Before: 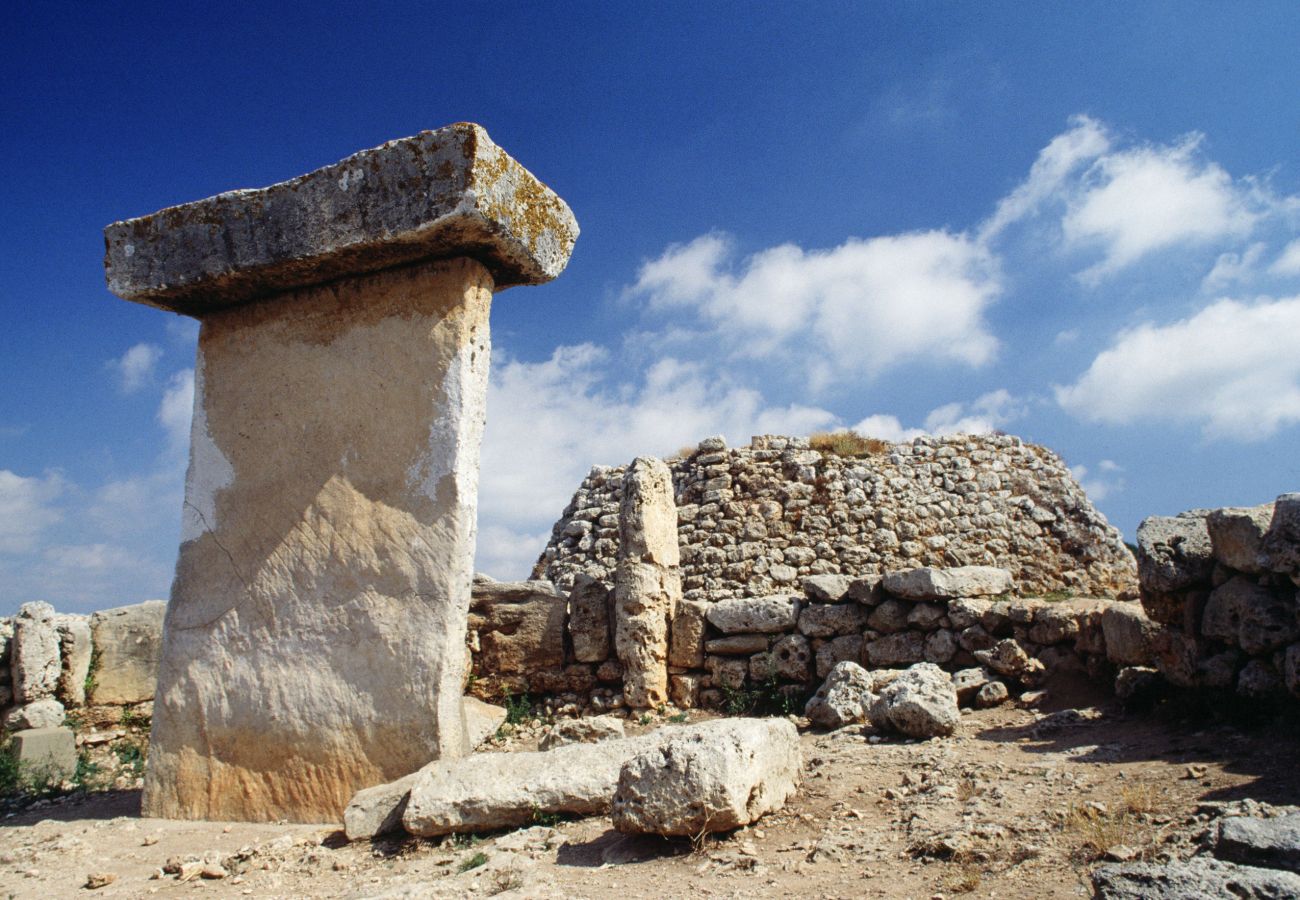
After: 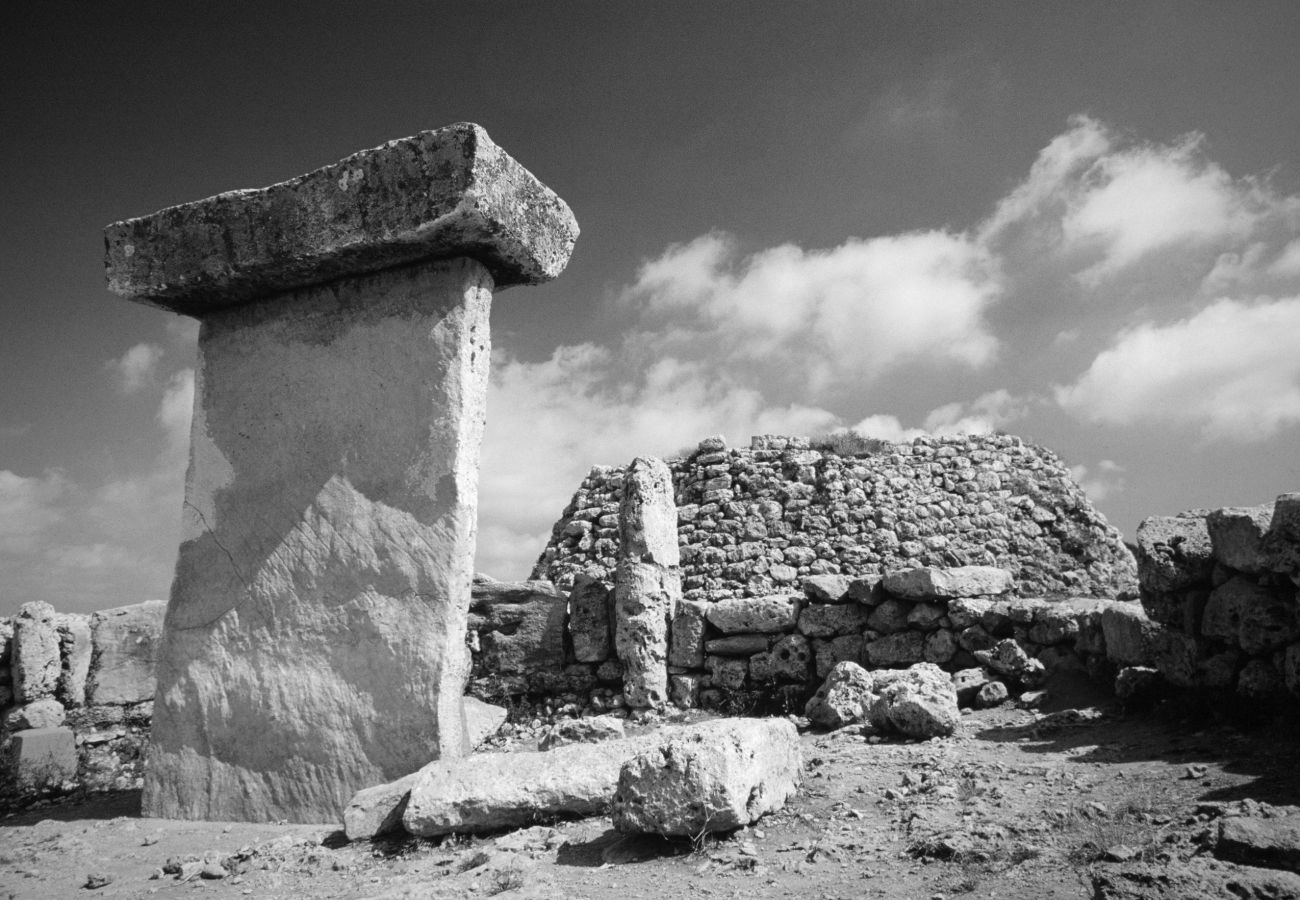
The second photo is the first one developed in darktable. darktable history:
monochrome: on, module defaults
vignetting: fall-off radius 60%, automatic ratio true
